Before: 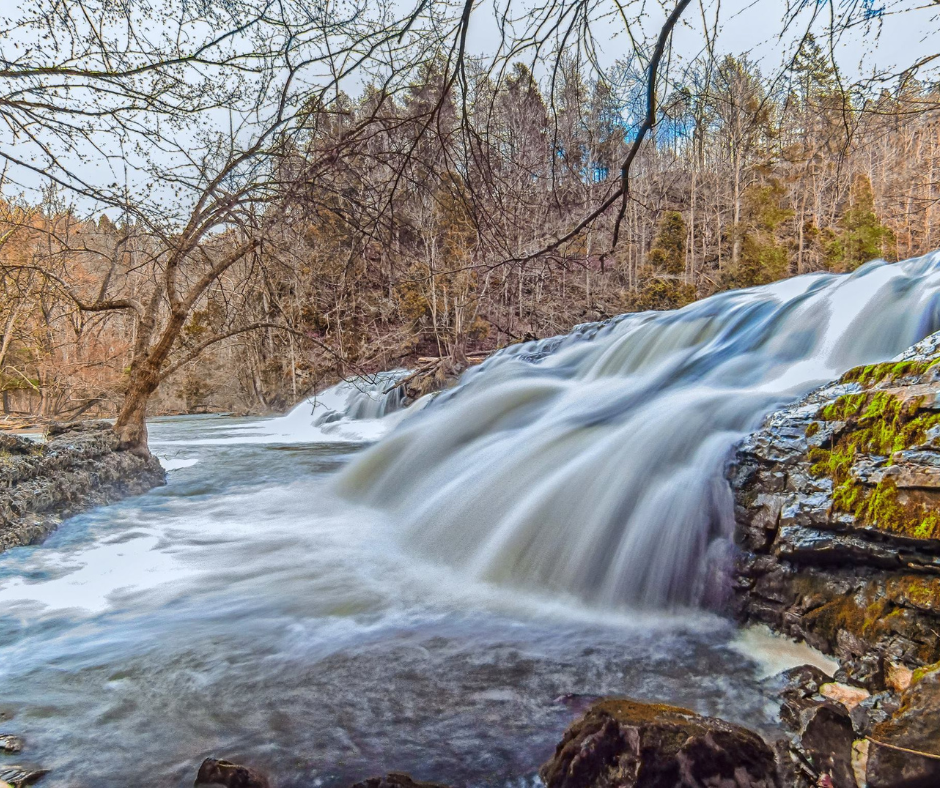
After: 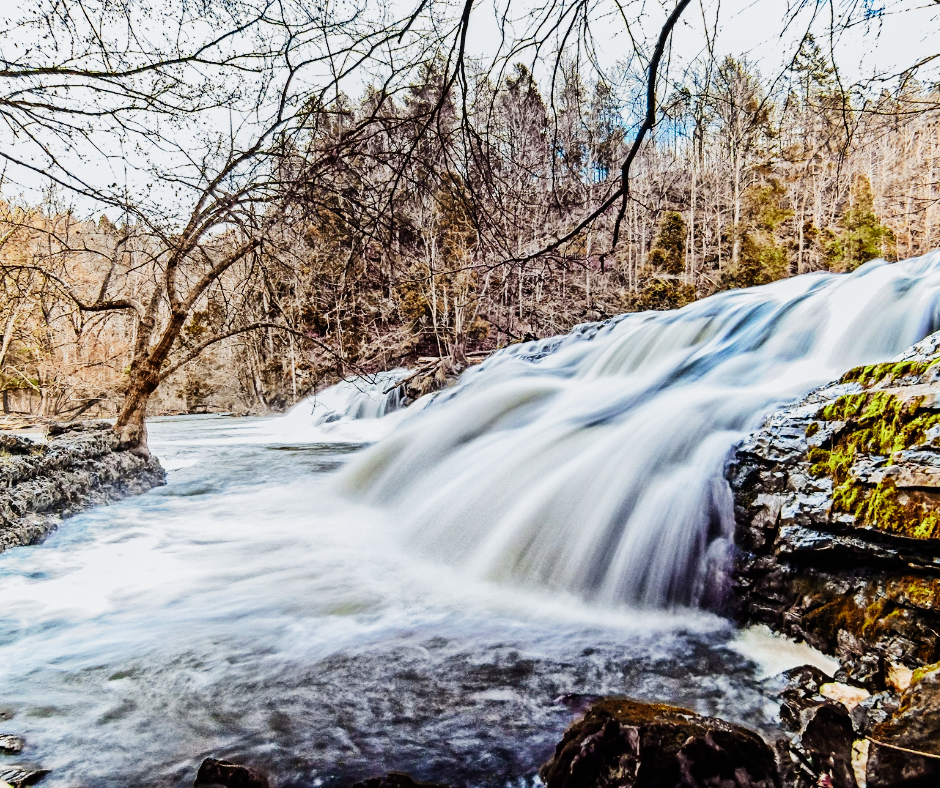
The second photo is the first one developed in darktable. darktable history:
tone equalizer: -8 EV -1.08 EV, -7 EV -1.01 EV, -6 EV -0.867 EV, -5 EV -0.578 EV, -3 EV 0.578 EV, -2 EV 0.867 EV, -1 EV 1.01 EV, +0 EV 1.08 EV, edges refinement/feathering 500, mask exposure compensation -1.57 EV, preserve details no
sigmoid: contrast 1.7, skew -0.2, preserve hue 0%, red attenuation 0.1, red rotation 0.035, green attenuation 0.1, green rotation -0.017, blue attenuation 0.15, blue rotation -0.052, base primaries Rec2020
